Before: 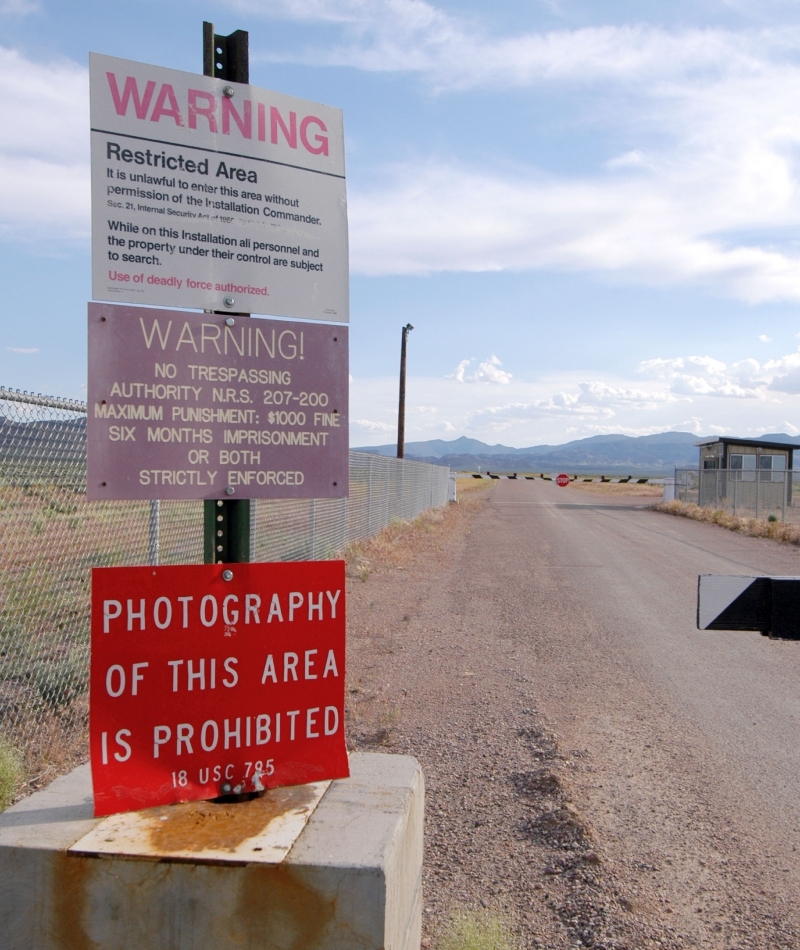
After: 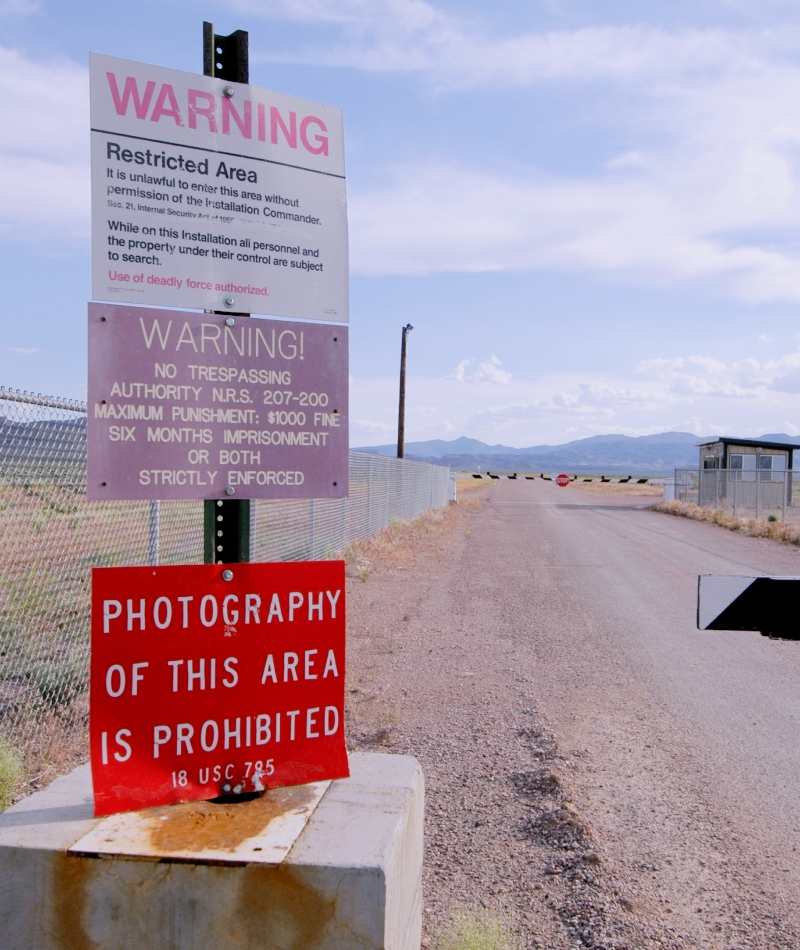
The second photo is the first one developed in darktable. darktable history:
white balance: red 1.004, blue 1.096
filmic rgb: hardness 4.17
exposure: black level correction 0.005, exposure 0.417 EV, compensate highlight preservation false
